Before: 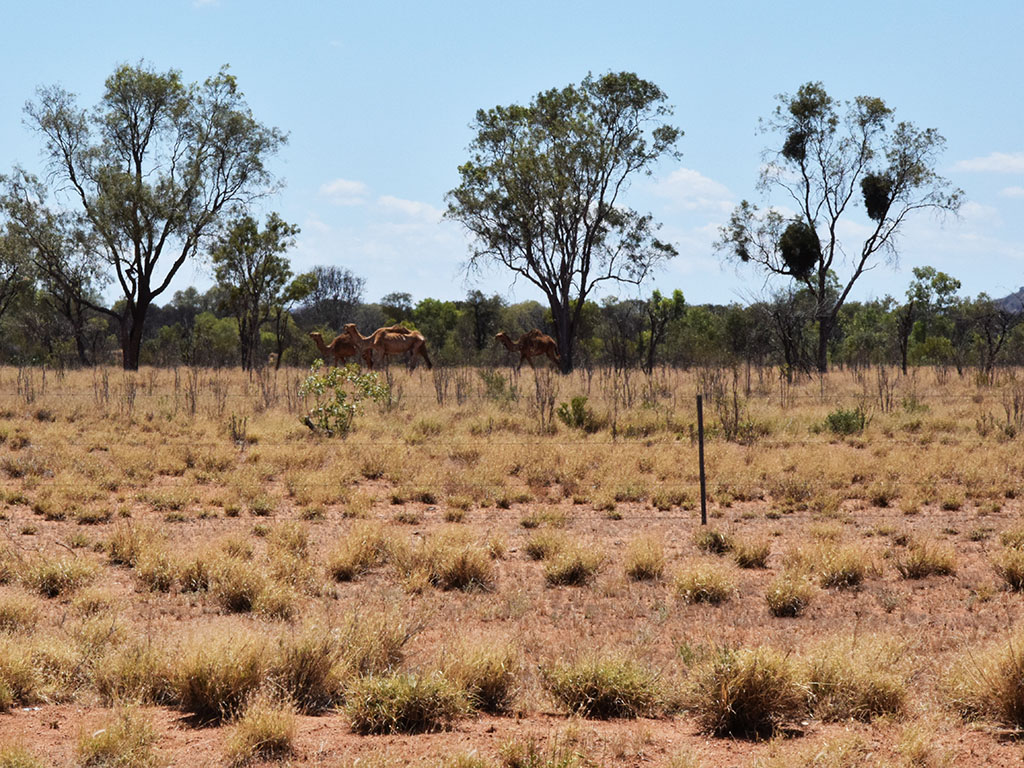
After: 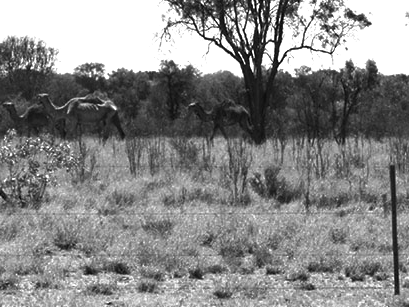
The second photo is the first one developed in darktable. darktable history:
monochrome: on, module defaults
exposure: exposure 0.781 EV, compensate highlight preservation false
contrast brightness saturation: contrast -0.02, brightness -0.01, saturation 0.03
tone curve: curves: ch0 [(0, 0) (0.797, 0.684) (1, 1)], color space Lab, linked channels, preserve colors none
crop: left 30%, top 30%, right 30%, bottom 30%
white balance: red 0.983, blue 1.036
